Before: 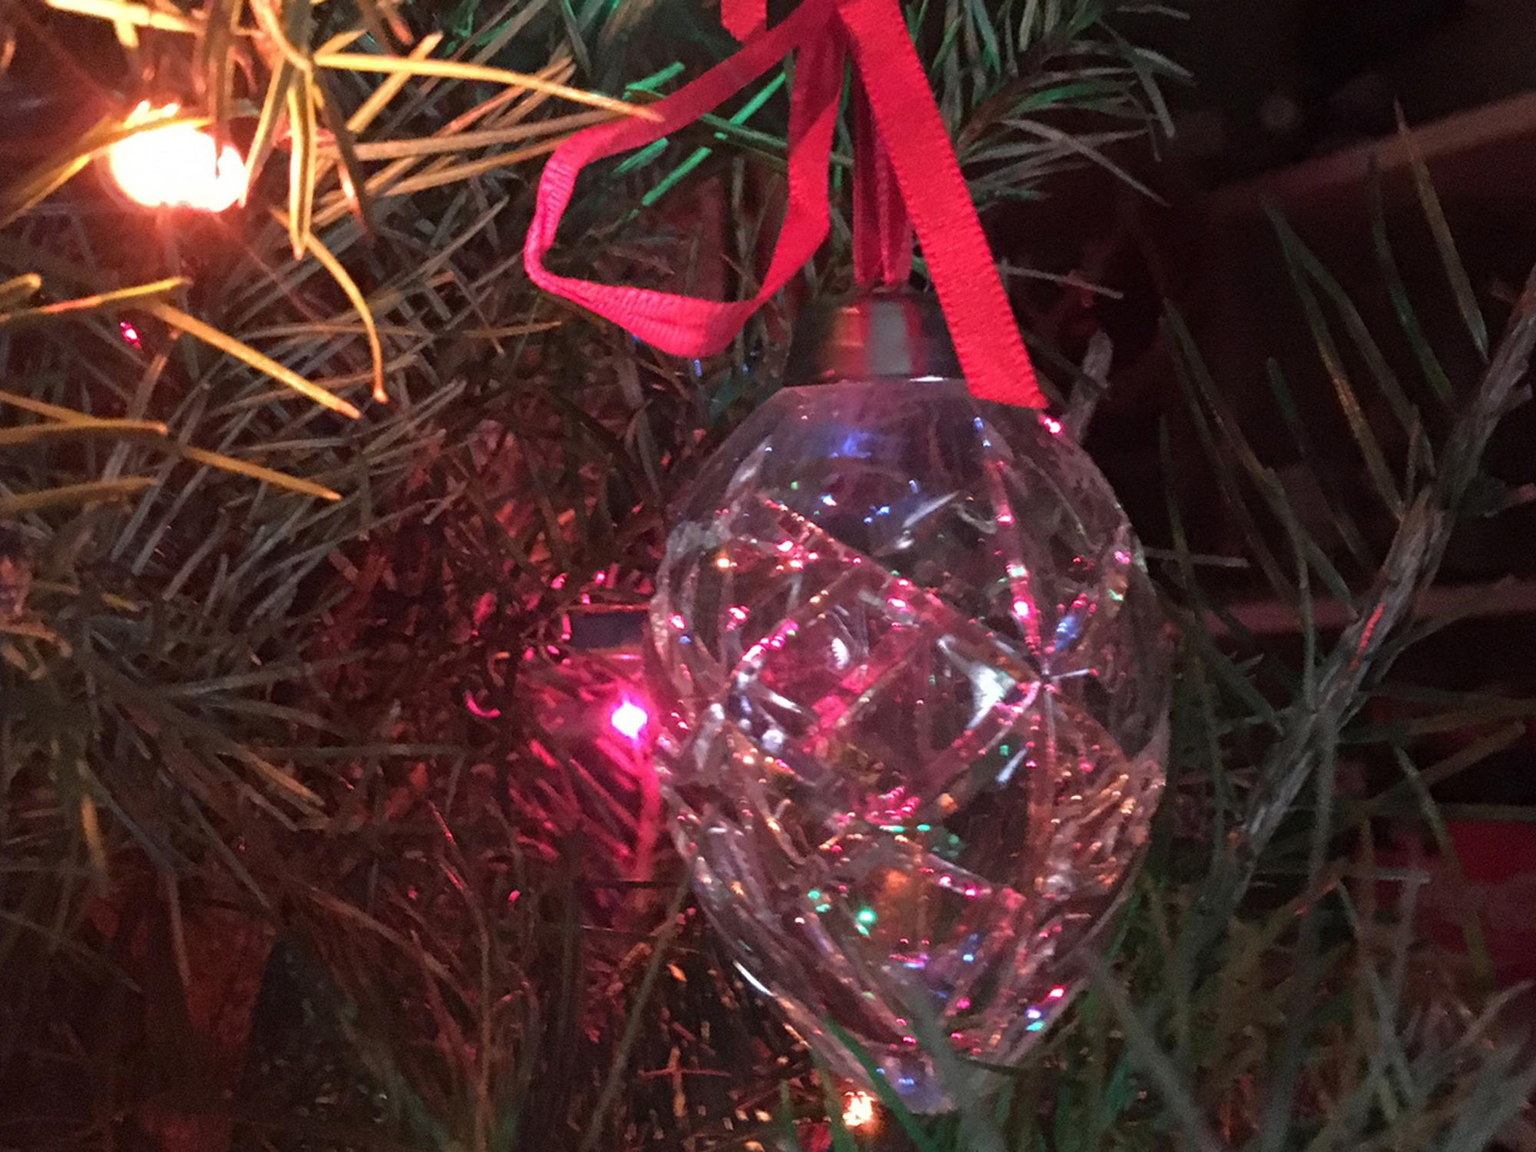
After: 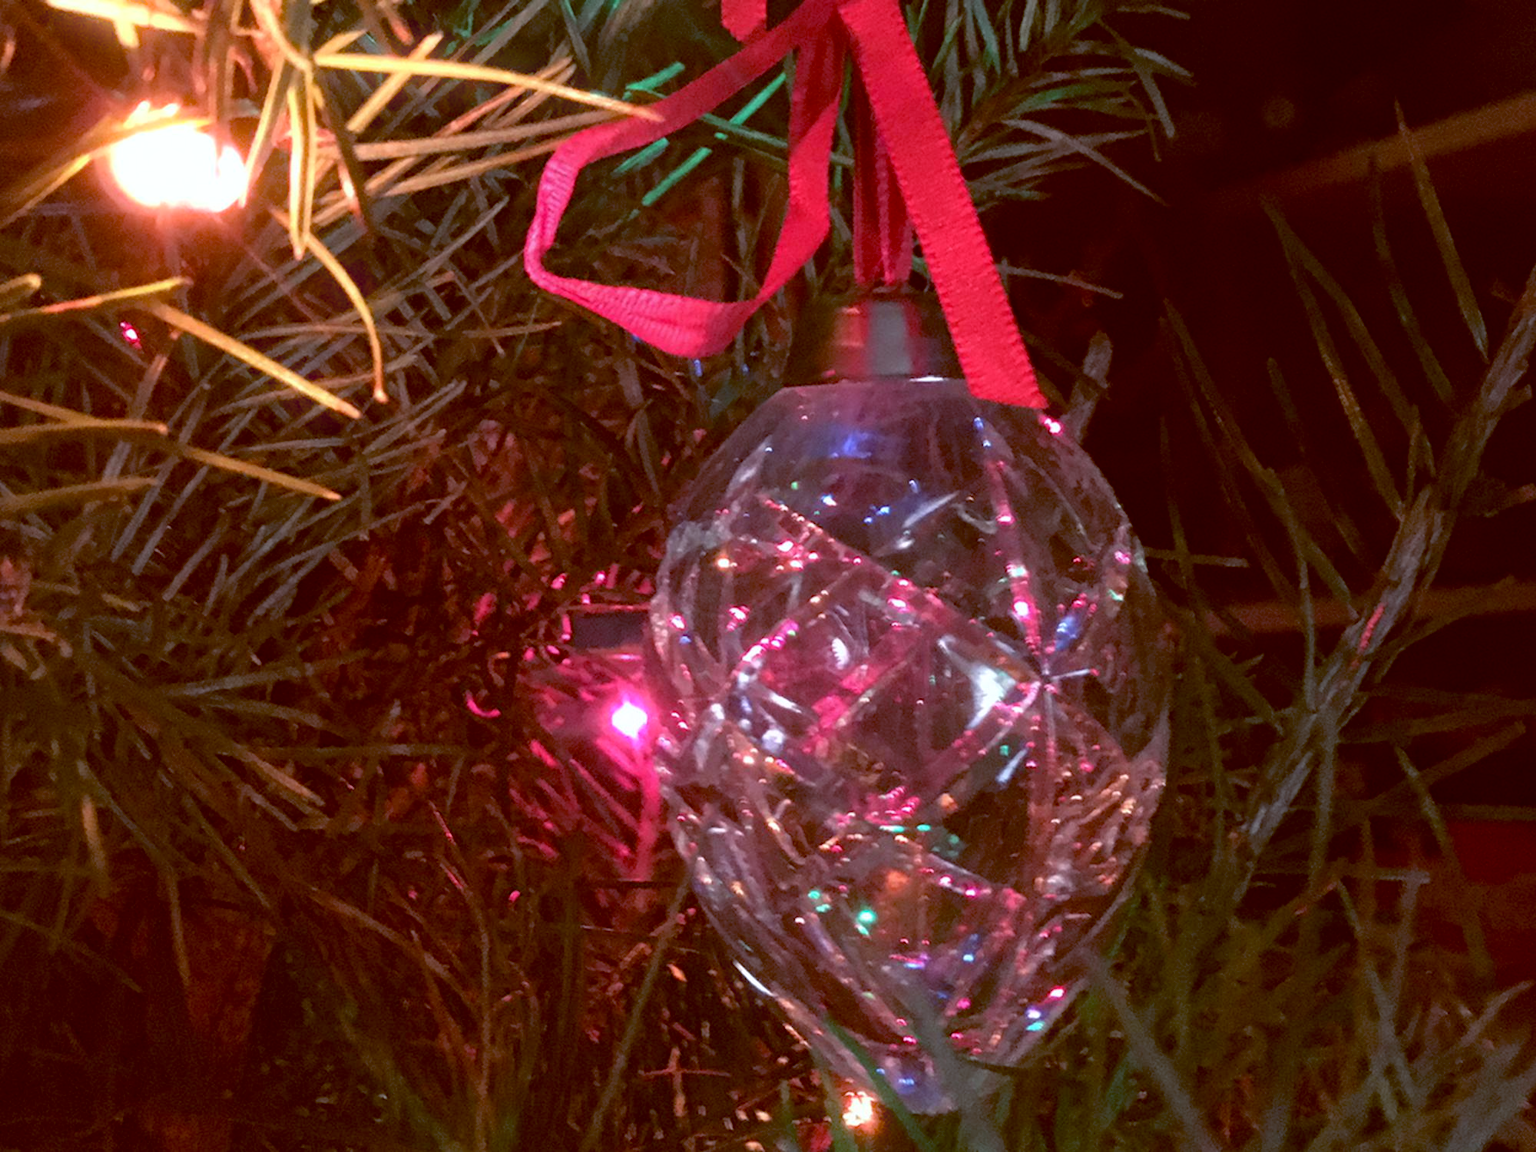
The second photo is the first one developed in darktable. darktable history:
color balance: lift [1, 1.015, 1.004, 0.985], gamma [1, 0.958, 0.971, 1.042], gain [1, 0.956, 0.977, 1.044]
bloom: size 5%, threshold 95%, strength 15%
